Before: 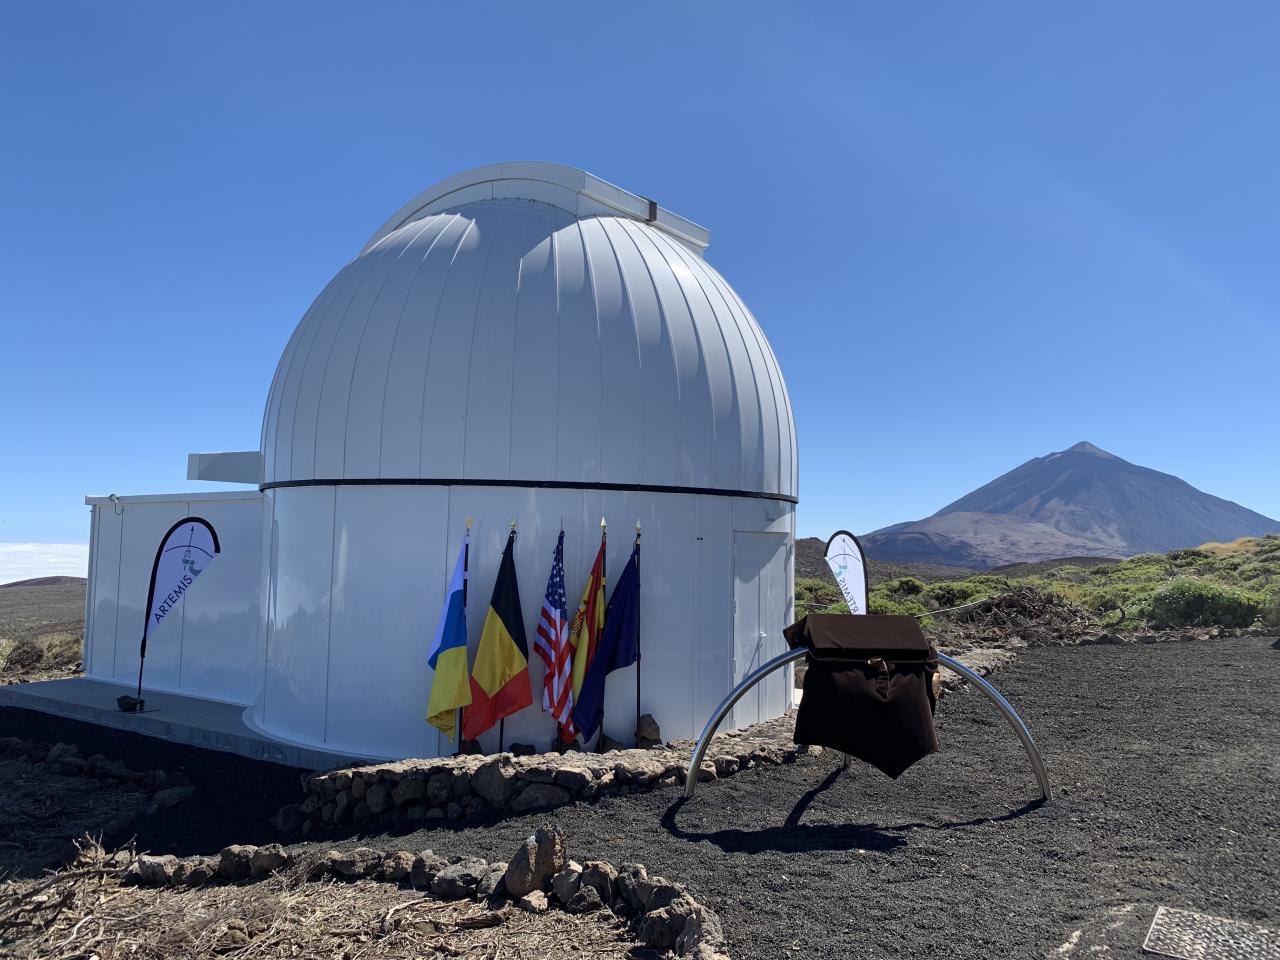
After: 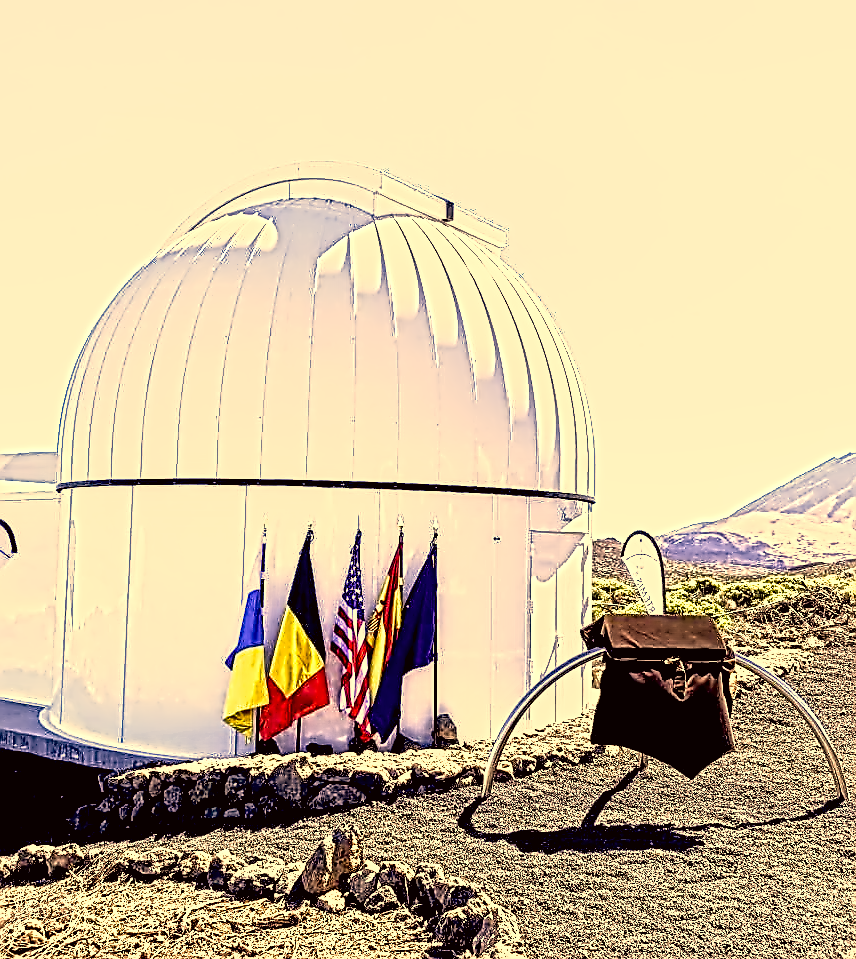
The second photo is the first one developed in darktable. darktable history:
contrast equalizer: octaves 7, y [[0.5, 0.542, 0.583, 0.625, 0.667, 0.708], [0.5 ×6], [0.5 ×6], [0, 0.033, 0.067, 0.1, 0.133, 0.167], [0, 0.05, 0.1, 0.15, 0.2, 0.25]]
crop and rotate: left 15.919%, right 17.169%
base curve: curves: ch0 [(0, 0) (0.495, 0.917) (1, 1)], preserve colors none
local contrast: mode bilateral grid, contrast 19, coarseness 3, detail 299%, midtone range 0.2
color correction: highlights a* 17.93, highlights b* 35.93, shadows a* 1.87, shadows b* 6.32, saturation 1.01
exposure: black level correction 0.009, exposure 1.413 EV, compensate exposure bias true, compensate highlight preservation false
sharpen: on, module defaults
